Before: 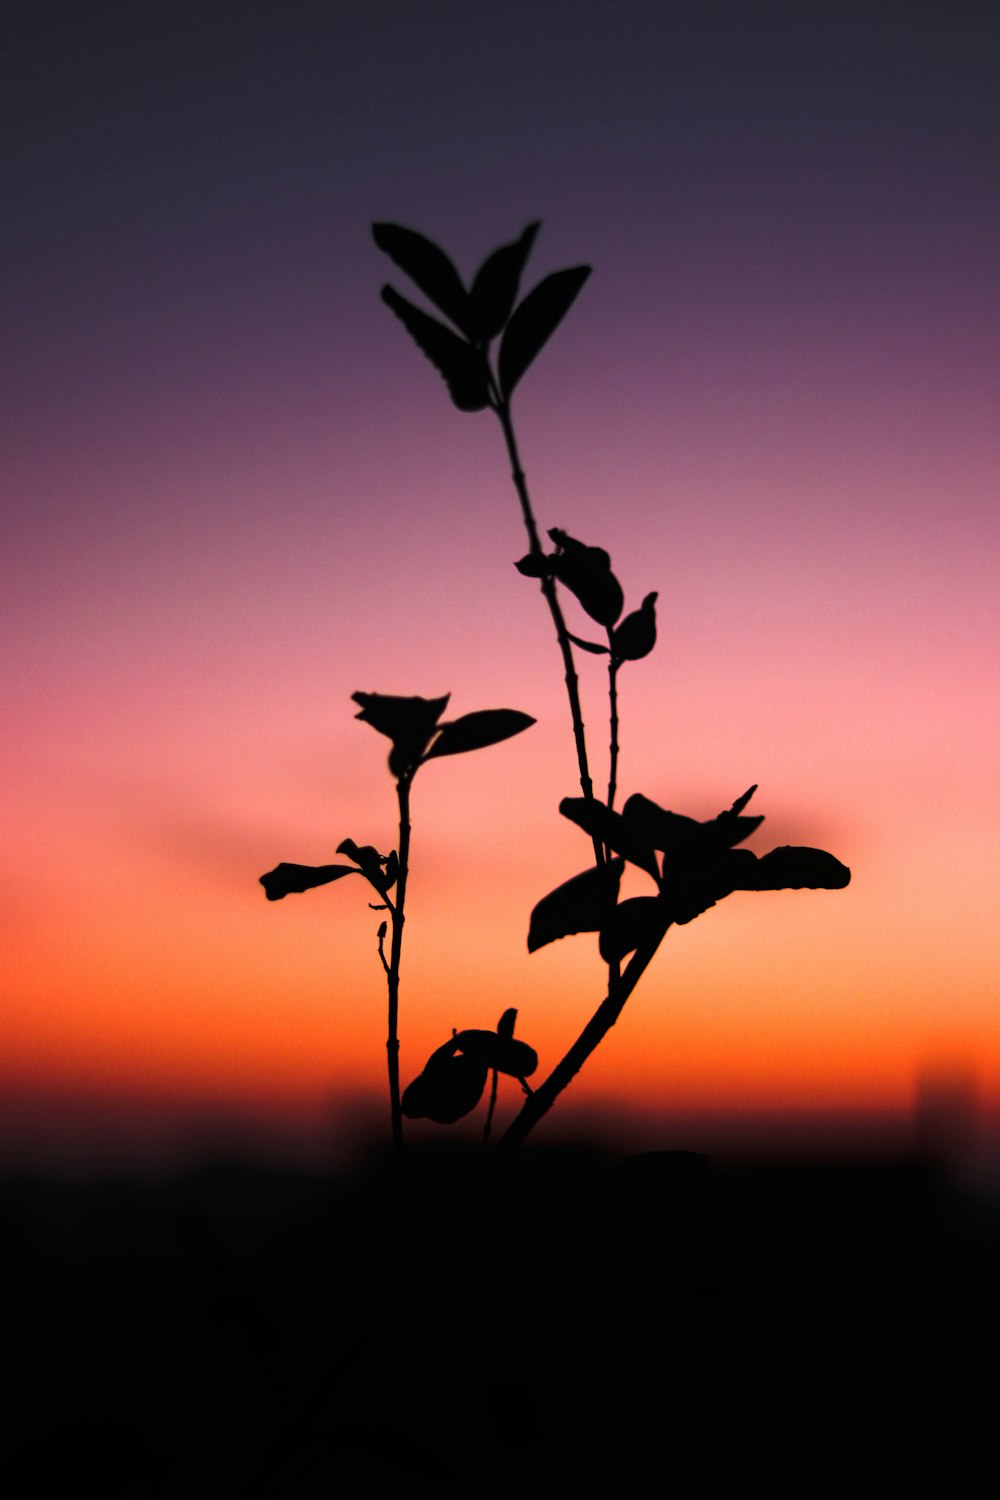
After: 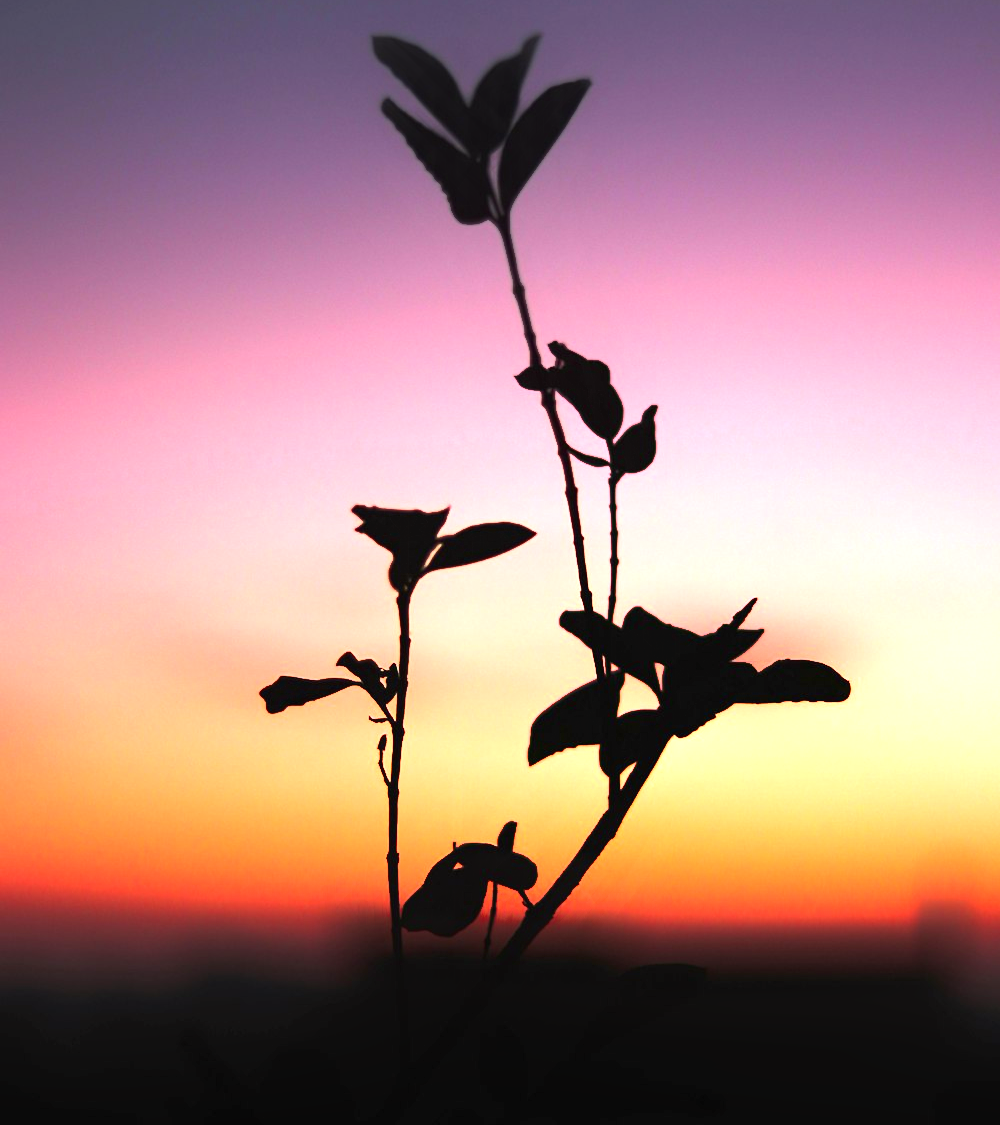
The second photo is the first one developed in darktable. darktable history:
crop and rotate: top 12.5%, bottom 12.5%
contrast equalizer: octaves 7, y [[0.6 ×6], [0.55 ×6], [0 ×6], [0 ×6], [0 ×6]], mix -1
exposure: black level correction 0, exposure 1.55 EV, compensate exposure bias true, compensate highlight preservation false
